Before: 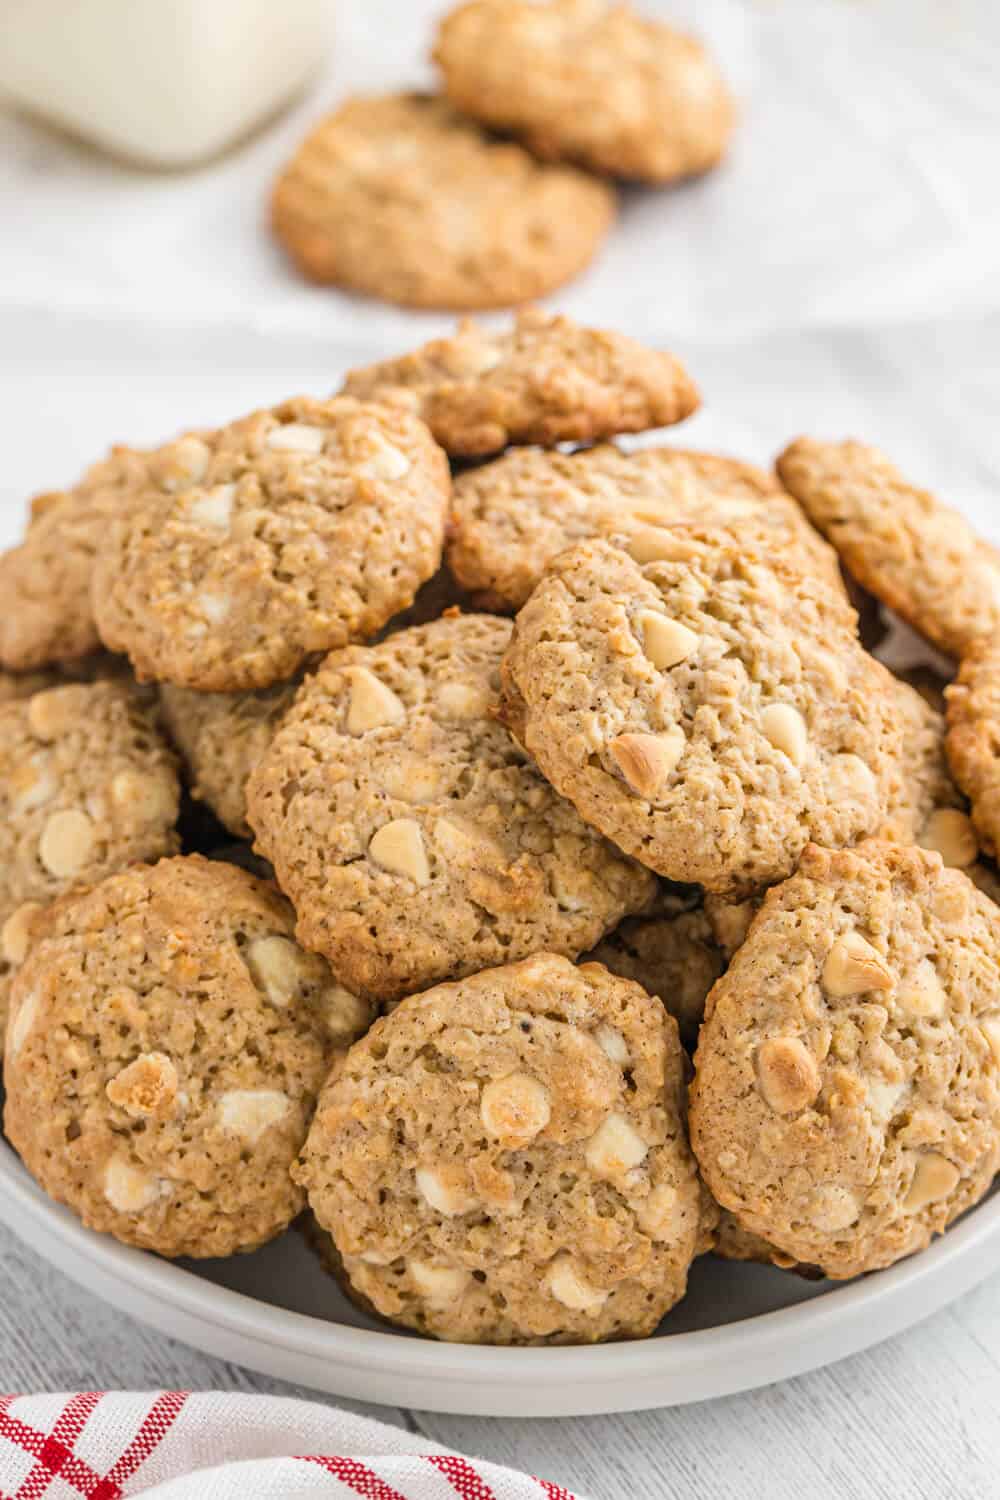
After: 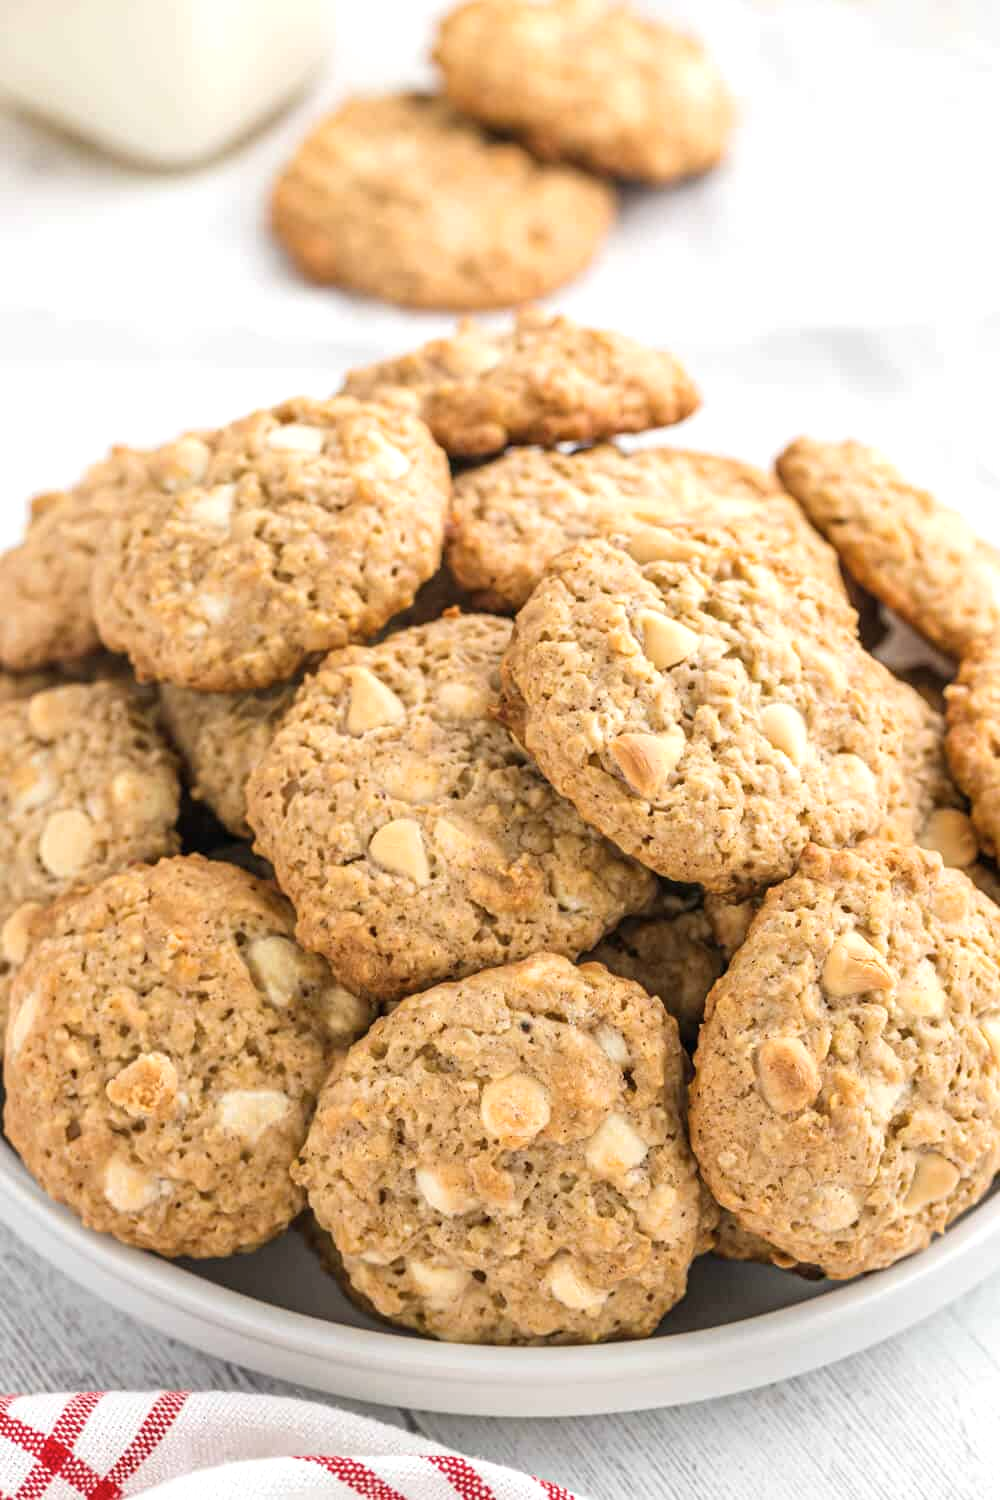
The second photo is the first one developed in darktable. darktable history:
exposure: exposure 0.3 EV, compensate highlight preservation false
contrast brightness saturation: contrast 0.007, saturation -0.058
